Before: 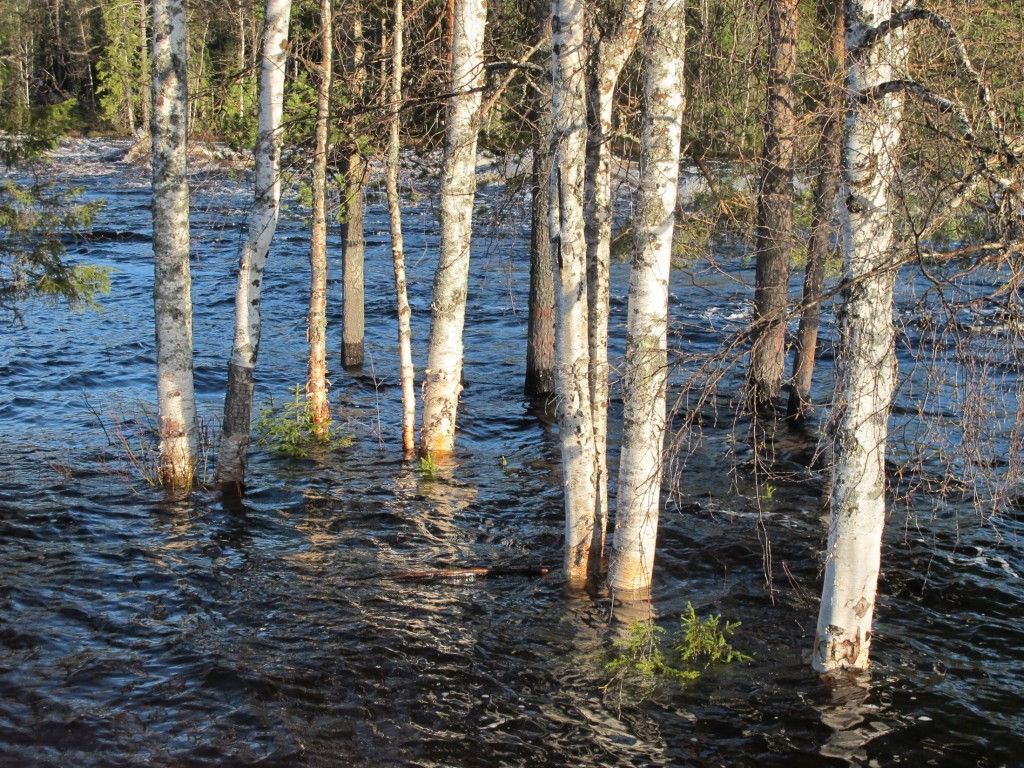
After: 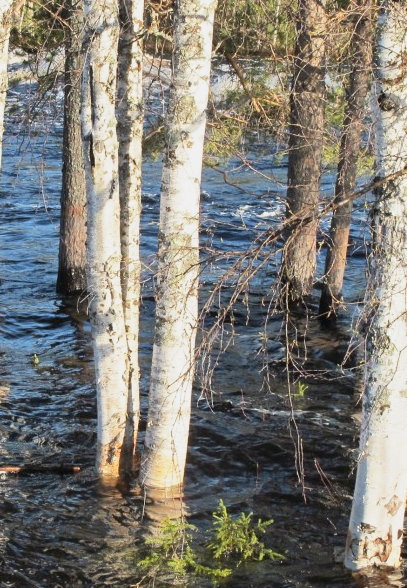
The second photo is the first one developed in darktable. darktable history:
crop: left 45.721%, top 13.393%, right 14.118%, bottom 10.01%
base curve: curves: ch0 [(0, 0) (0.088, 0.125) (0.176, 0.251) (0.354, 0.501) (0.613, 0.749) (1, 0.877)], preserve colors none
contrast brightness saturation: saturation -0.04
